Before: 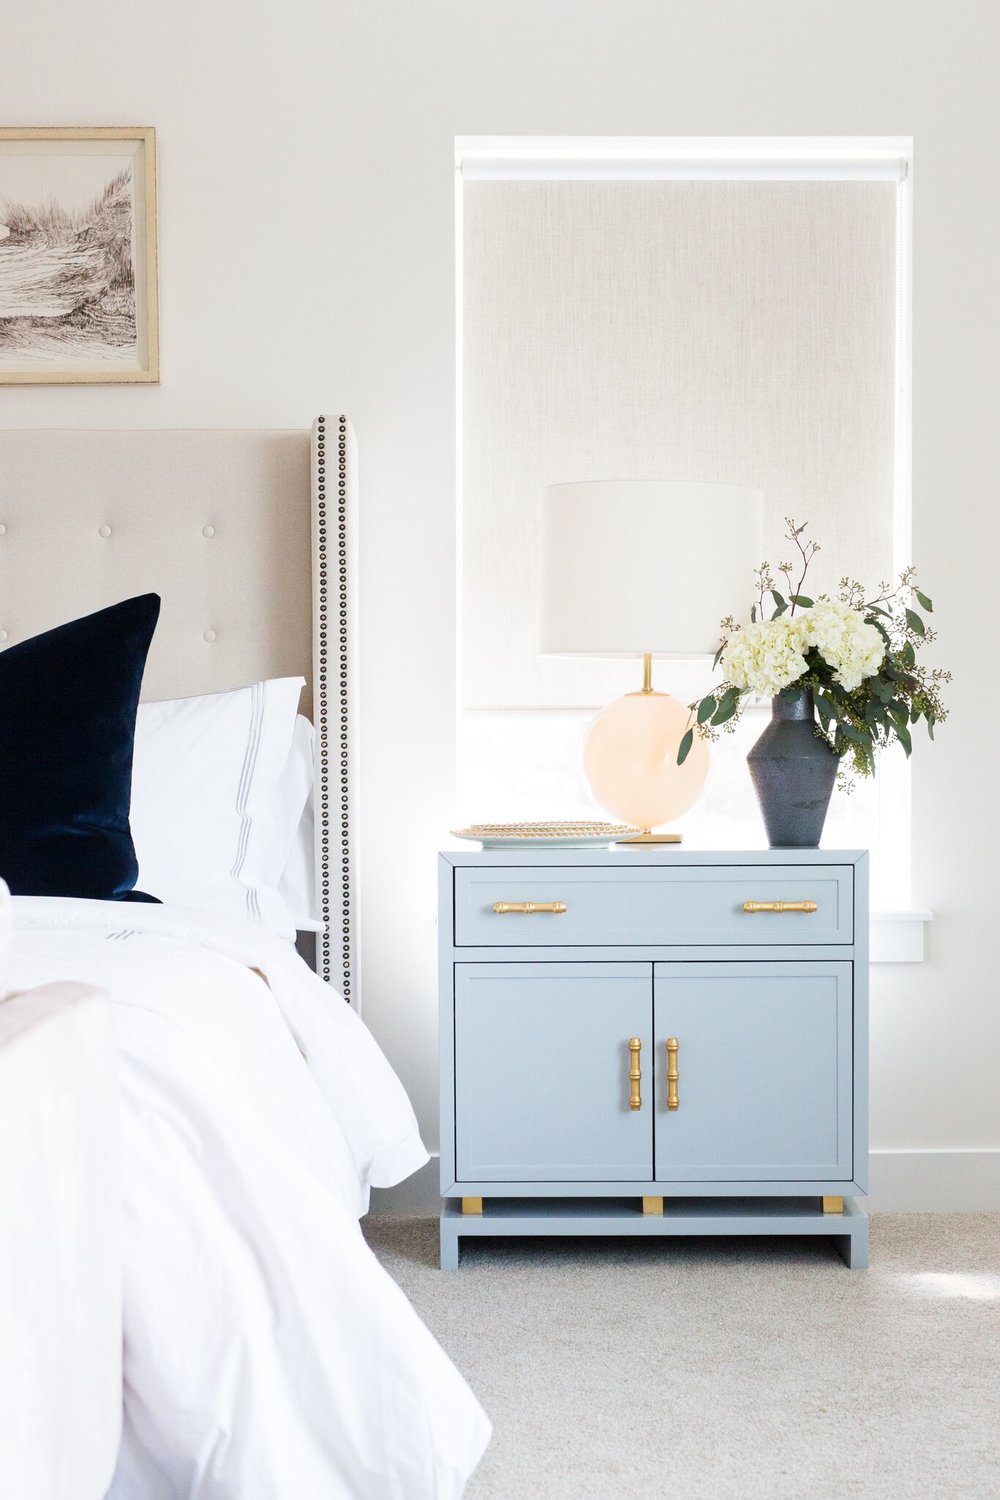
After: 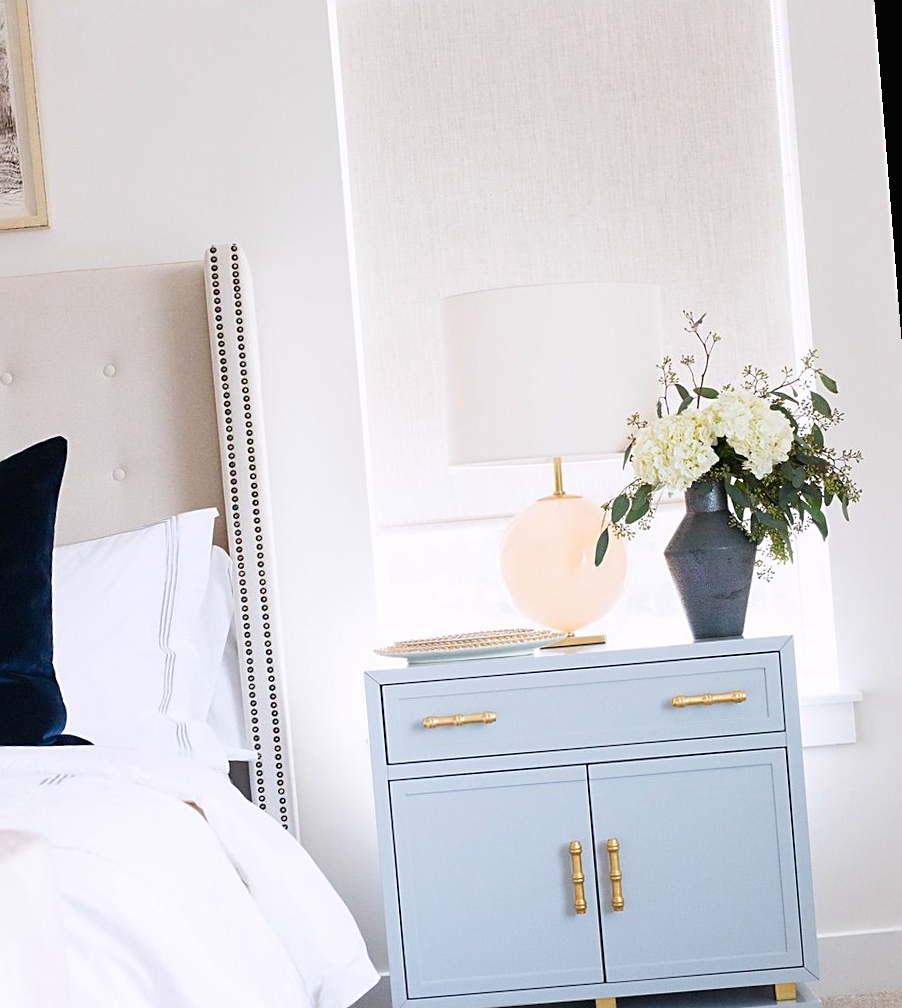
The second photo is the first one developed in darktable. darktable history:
crop: left 8.155%, top 6.611%, bottom 15.385%
rotate and perspective: rotation -4.57°, crop left 0.054, crop right 0.944, crop top 0.087, crop bottom 0.914
contrast brightness saturation: contrast -0.02, brightness -0.01, saturation 0.03
sharpen: on, module defaults
white balance: red 1.009, blue 1.027
